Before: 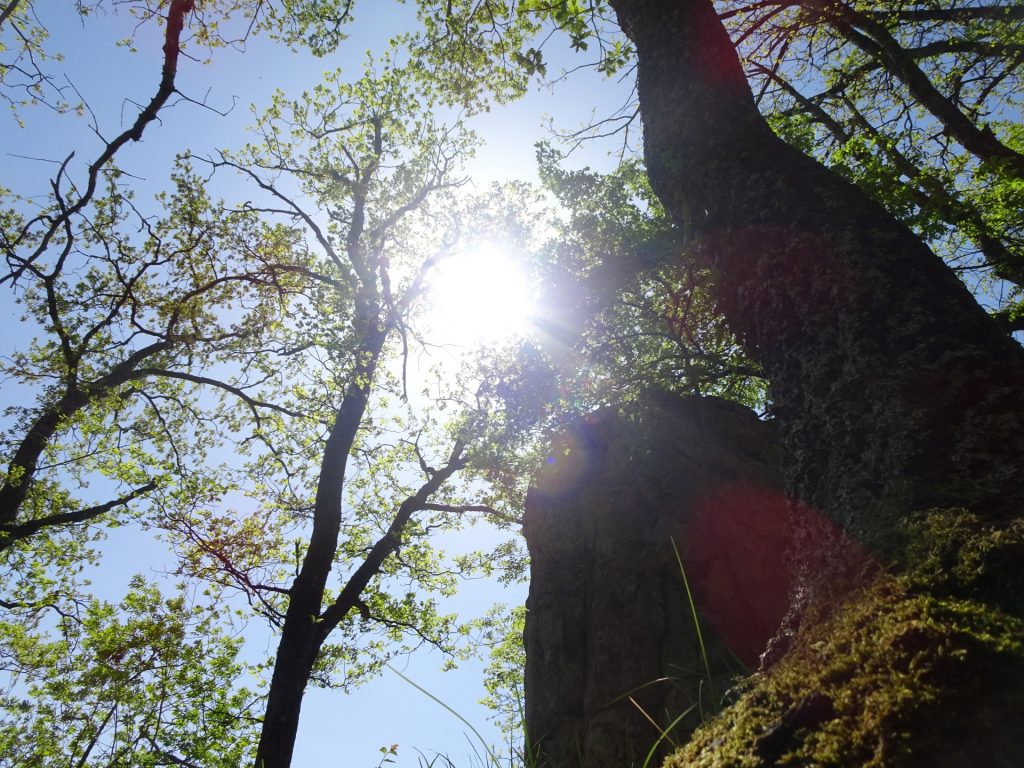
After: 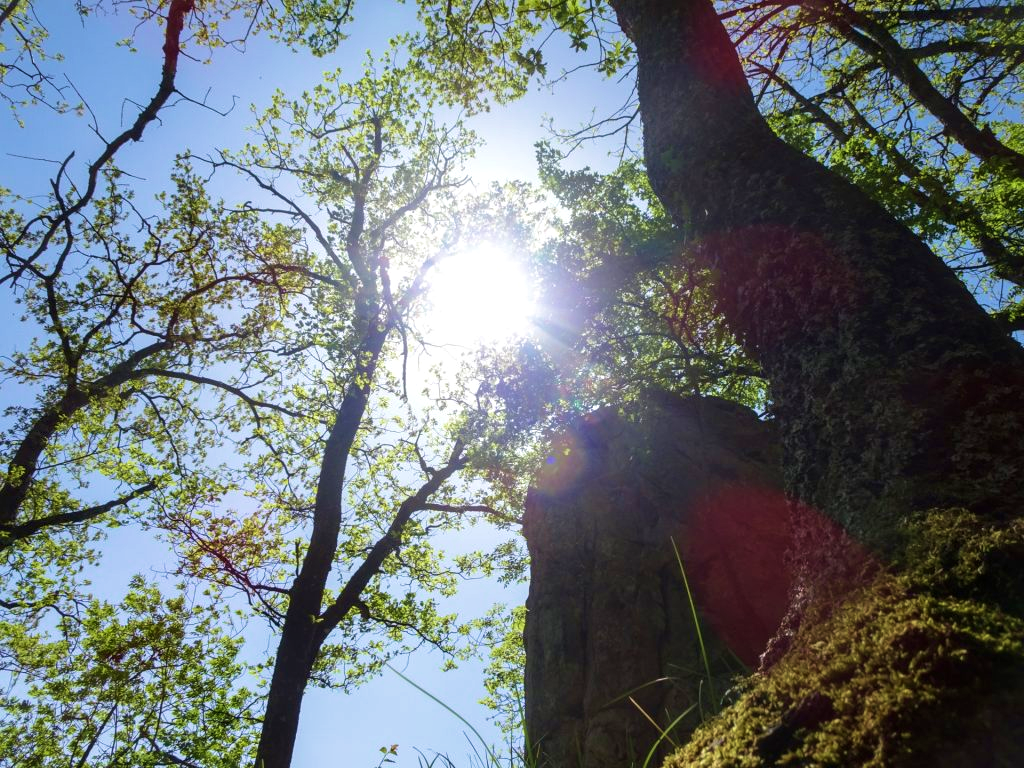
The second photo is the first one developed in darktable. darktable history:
velvia: strength 50%
local contrast: on, module defaults
